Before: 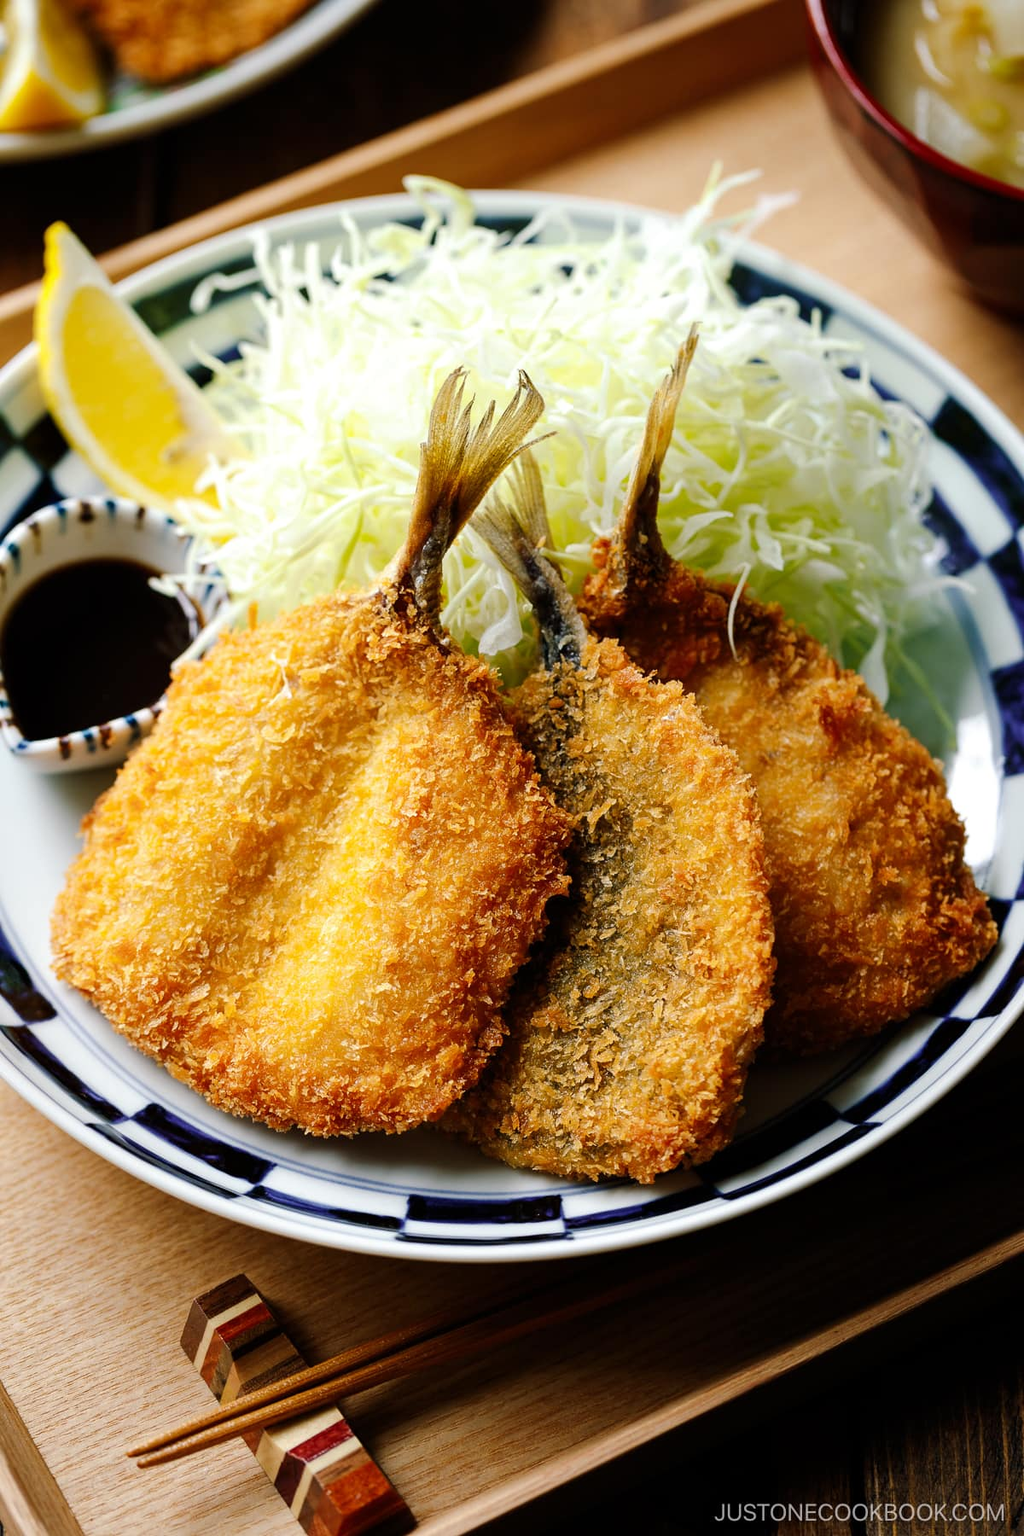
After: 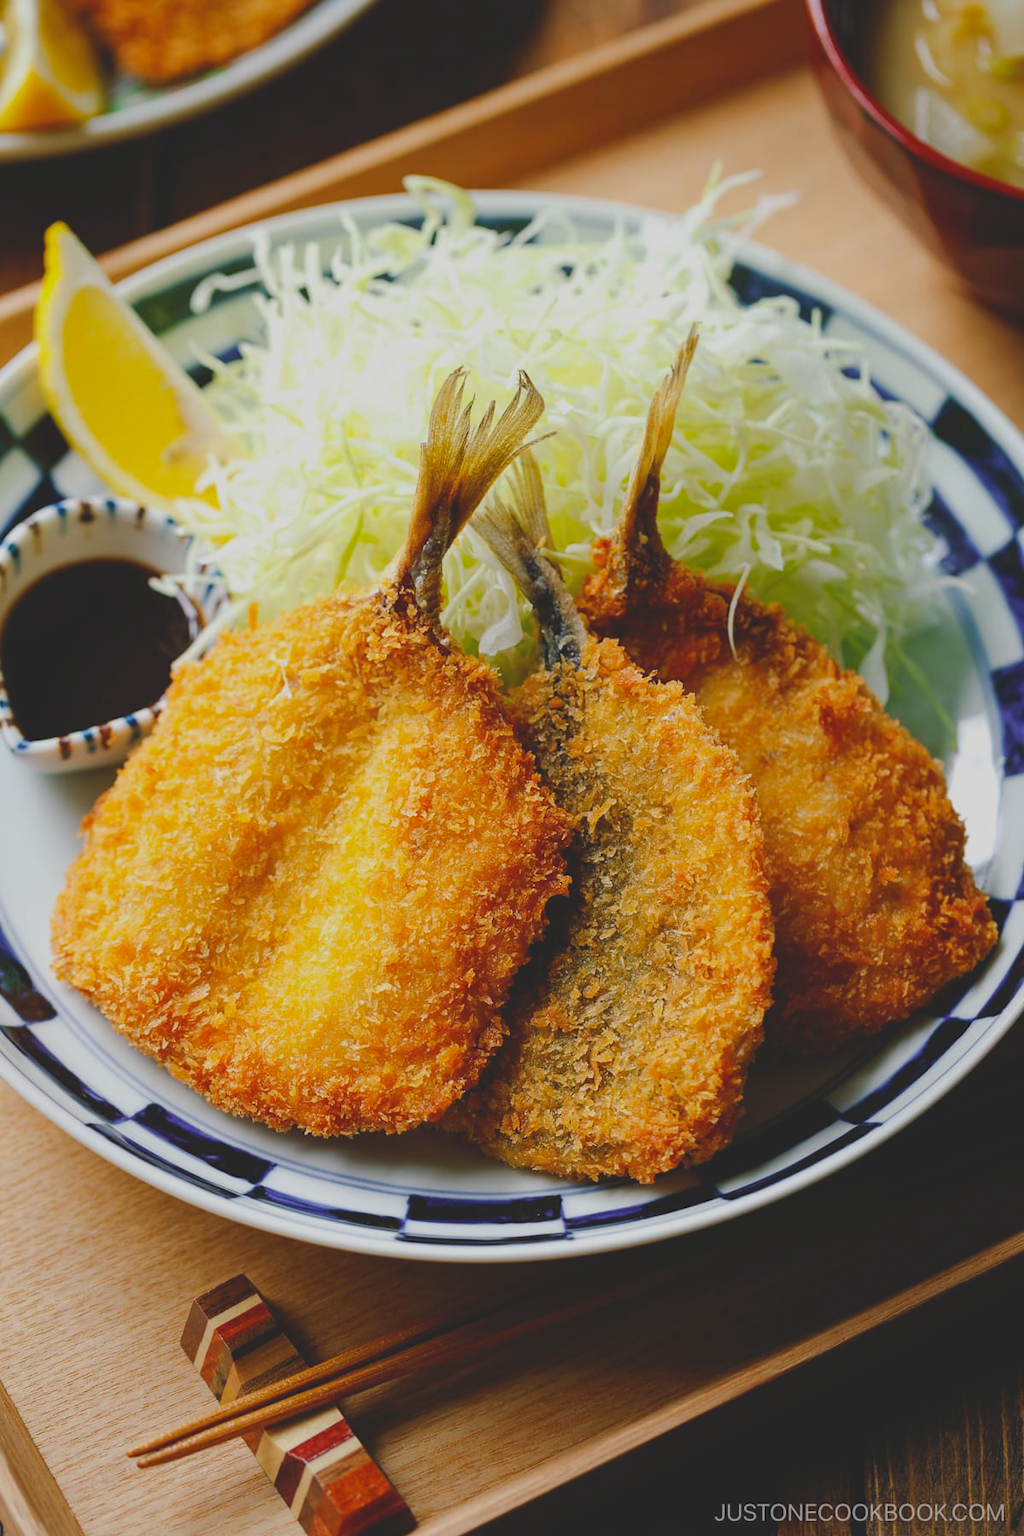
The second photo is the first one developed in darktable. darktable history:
tone curve: color space Lab, linked channels, preserve colors none
contrast brightness saturation: contrast -0.295
